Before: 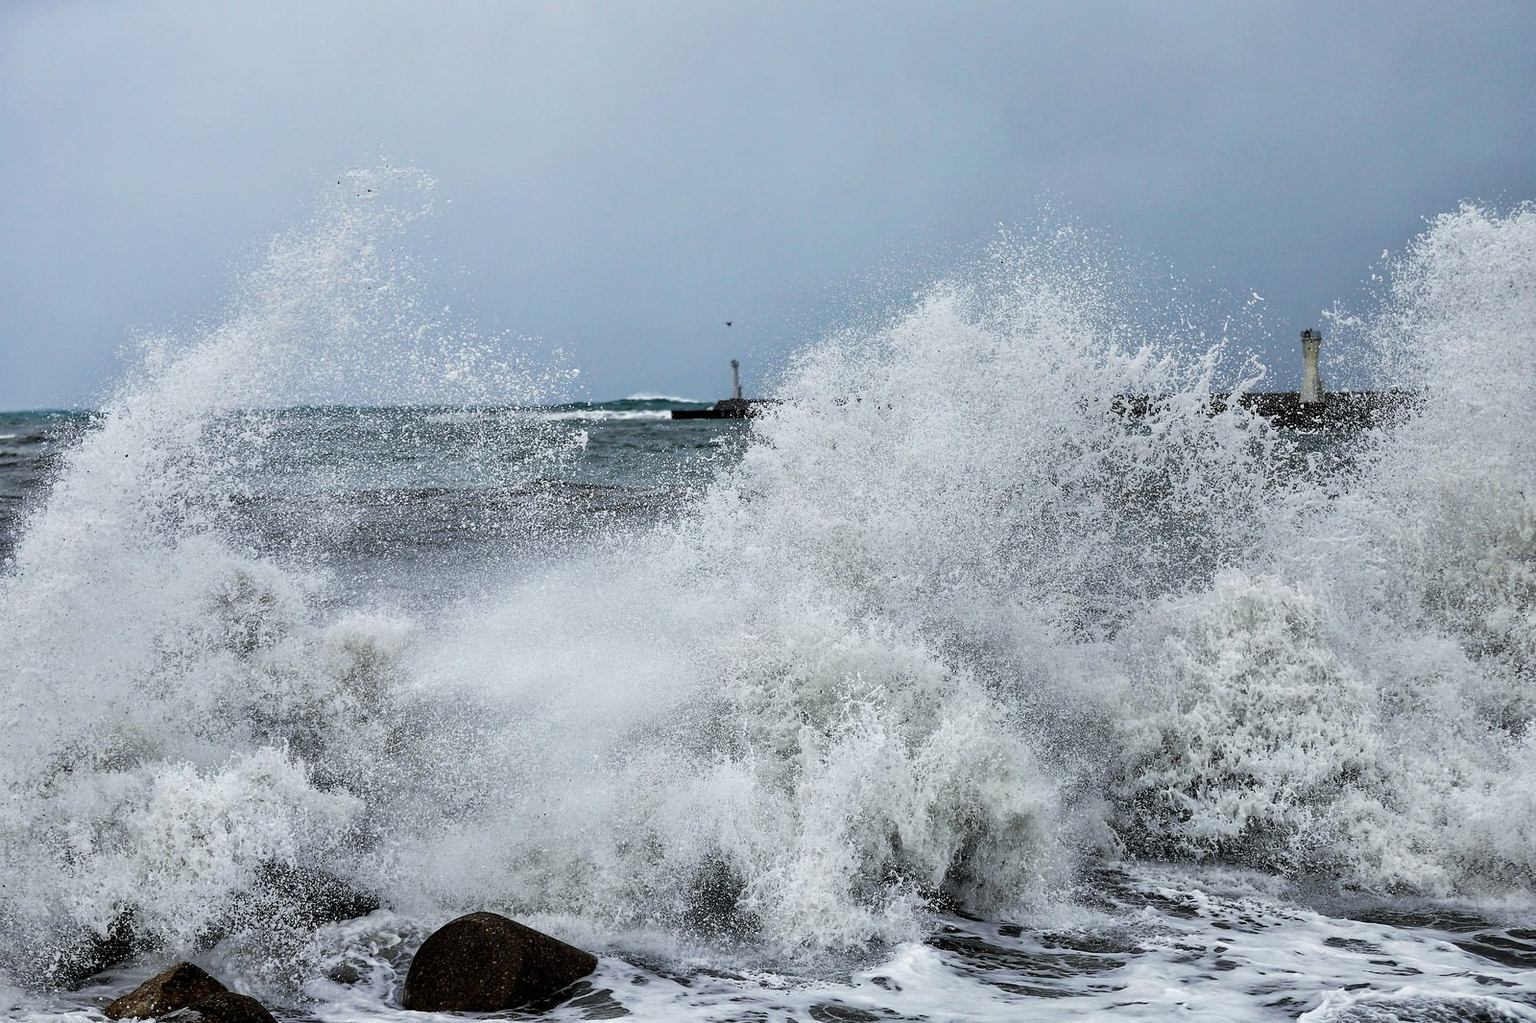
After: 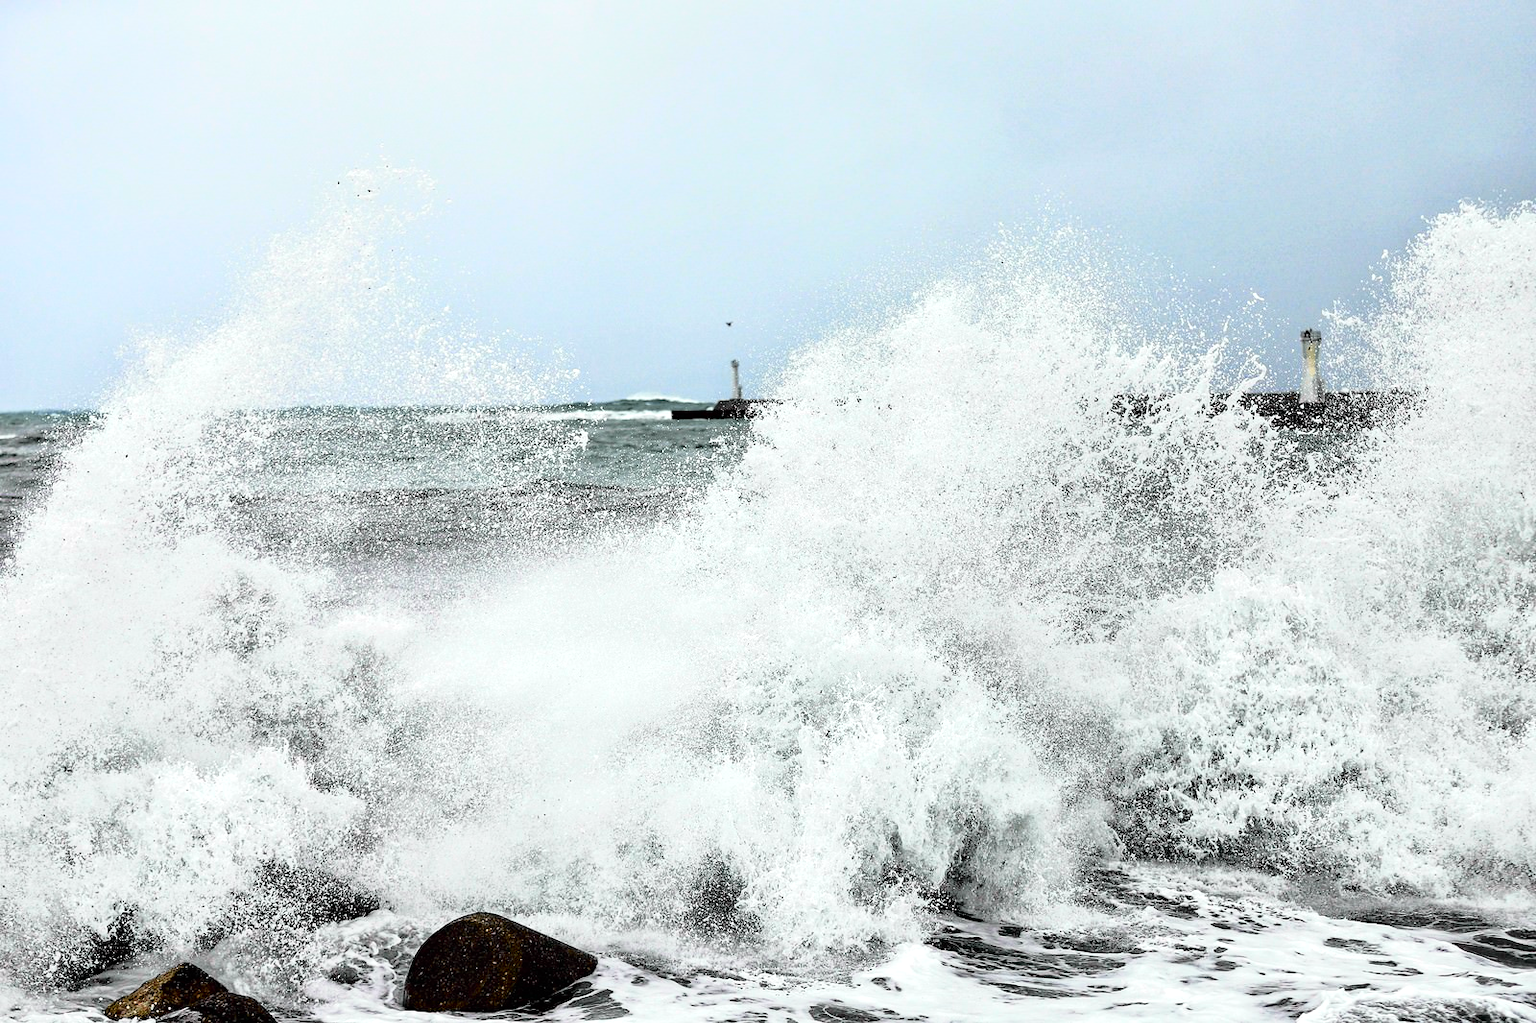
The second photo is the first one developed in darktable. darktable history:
exposure: black level correction 0, exposure 0.702 EV, compensate exposure bias true, compensate highlight preservation false
tone curve: curves: ch0 [(0, 0) (0.062, 0.023) (0.168, 0.142) (0.359, 0.44) (0.469, 0.544) (0.634, 0.722) (0.839, 0.909) (0.998, 0.978)]; ch1 [(0, 0) (0.437, 0.453) (0.472, 0.47) (0.502, 0.504) (0.527, 0.546) (0.568, 0.619) (0.608, 0.665) (0.669, 0.748) (0.859, 0.899) (1, 1)]; ch2 [(0, 0) (0.33, 0.301) (0.421, 0.443) (0.473, 0.498) (0.509, 0.5) (0.535, 0.564) (0.575, 0.625) (0.608, 0.676) (1, 1)], color space Lab, independent channels, preserve colors none
